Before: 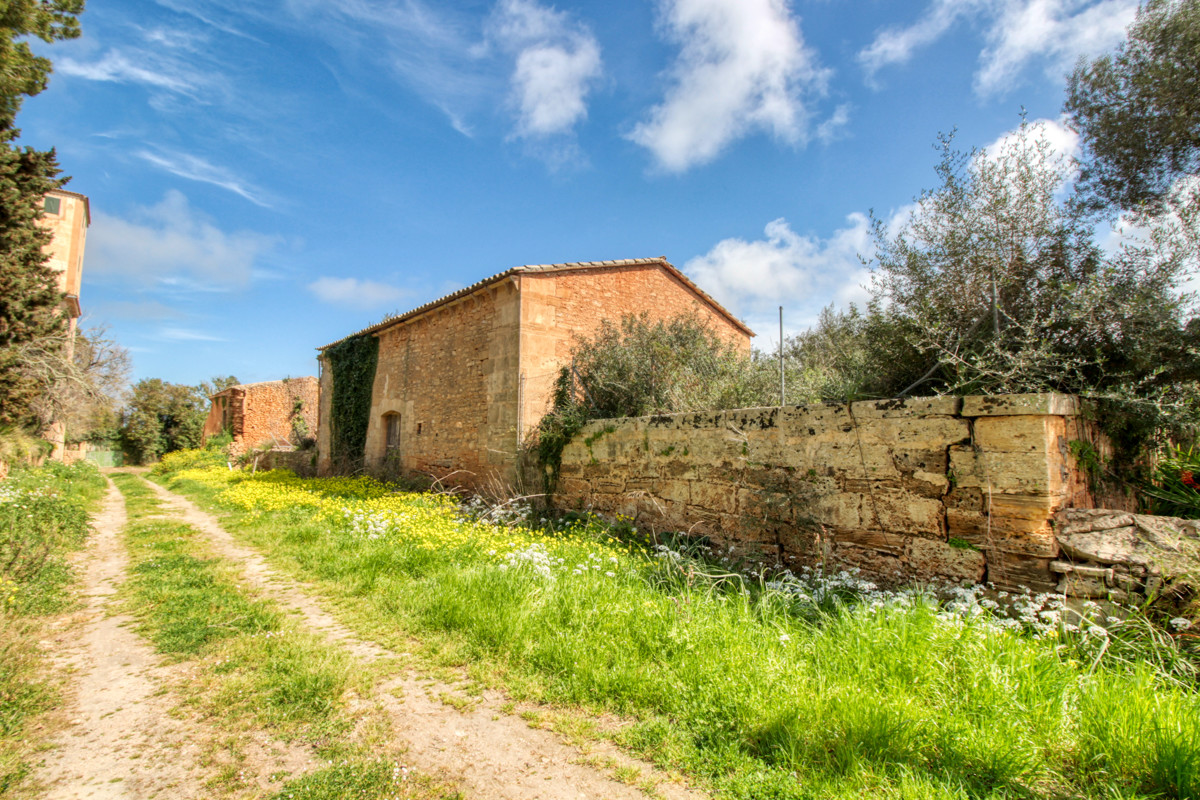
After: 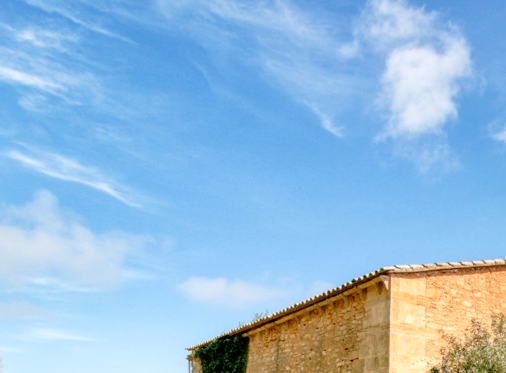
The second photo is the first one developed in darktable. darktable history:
crop and rotate: left 10.886%, top 0.06%, right 46.914%, bottom 53.208%
exposure: black level correction 0.007, exposure 0.157 EV, compensate exposure bias true, compensate highlight preservation false
tone curve: curves: ch0 [(0, 0) (0.003, 0.003) (0.011, 0.006) (0.025, 0.015) (0.044, 0.025) (0.069, 0.034) (0.1, 0.052) (0.136, 0.092) (0.177, 0.157) (0.224, 0.228) (0.277, 0.305) (0.335, 0.392) (0.399, 0.466) (0.468, 0.543) (0.543, 0.612) (0.623, 0.692) (0.709, 0.78) (0.801, 0.865) (0.898, 0.935) (1, 1)], preserve colors none
